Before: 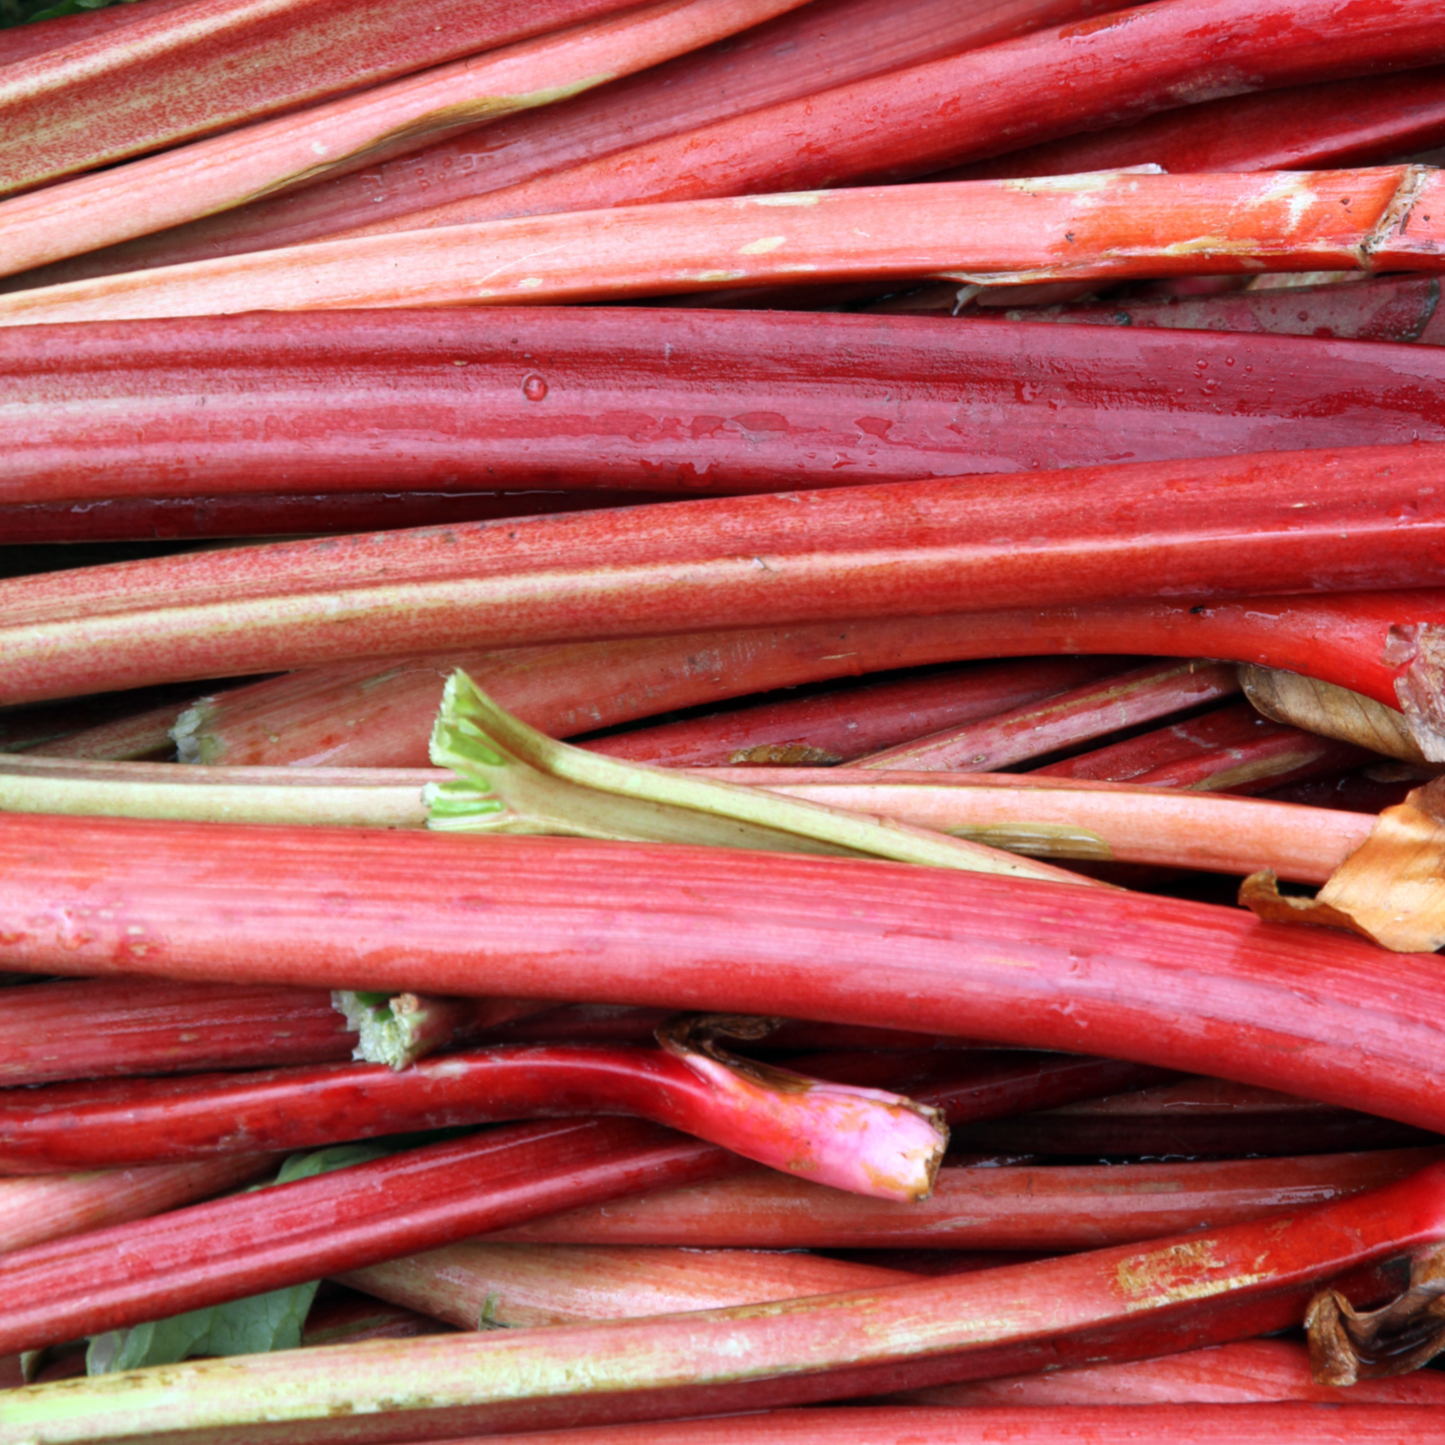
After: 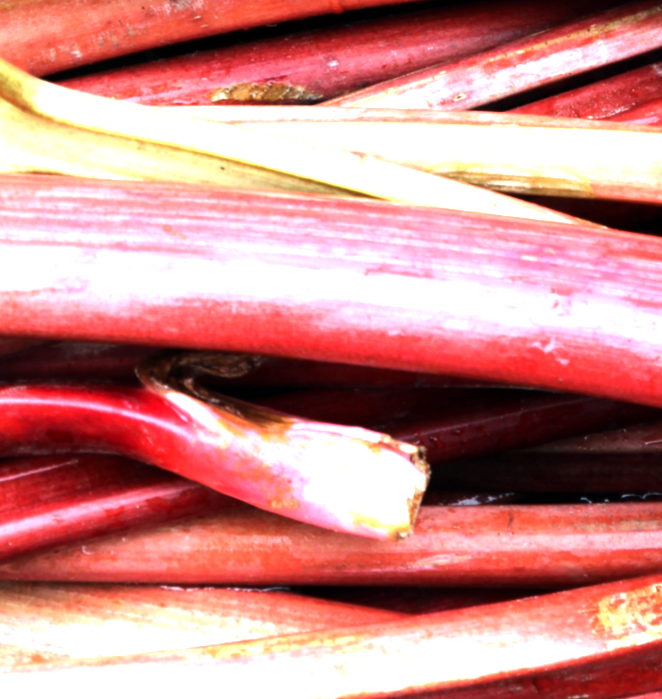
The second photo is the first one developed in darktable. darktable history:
tone equalizer "contrast tone curve: strong": -8 EV -1.08 EV, -7 EV -1.01 EV, -6 EV -0.867 EV, -5 EV -0.578 EV, -3 EV 0.578 EV, -2 EV 0.867 EV, -1 EV 1.01 EV, +0 EV 1.08 EV, edges refinement/feathering 500, mask exposure compensation -1.57 EV, preserve details no
exposure: exposure 0.781 EV
crop: left 35.976%, top 45.819%, right 18.162%, bottom 5.807%
